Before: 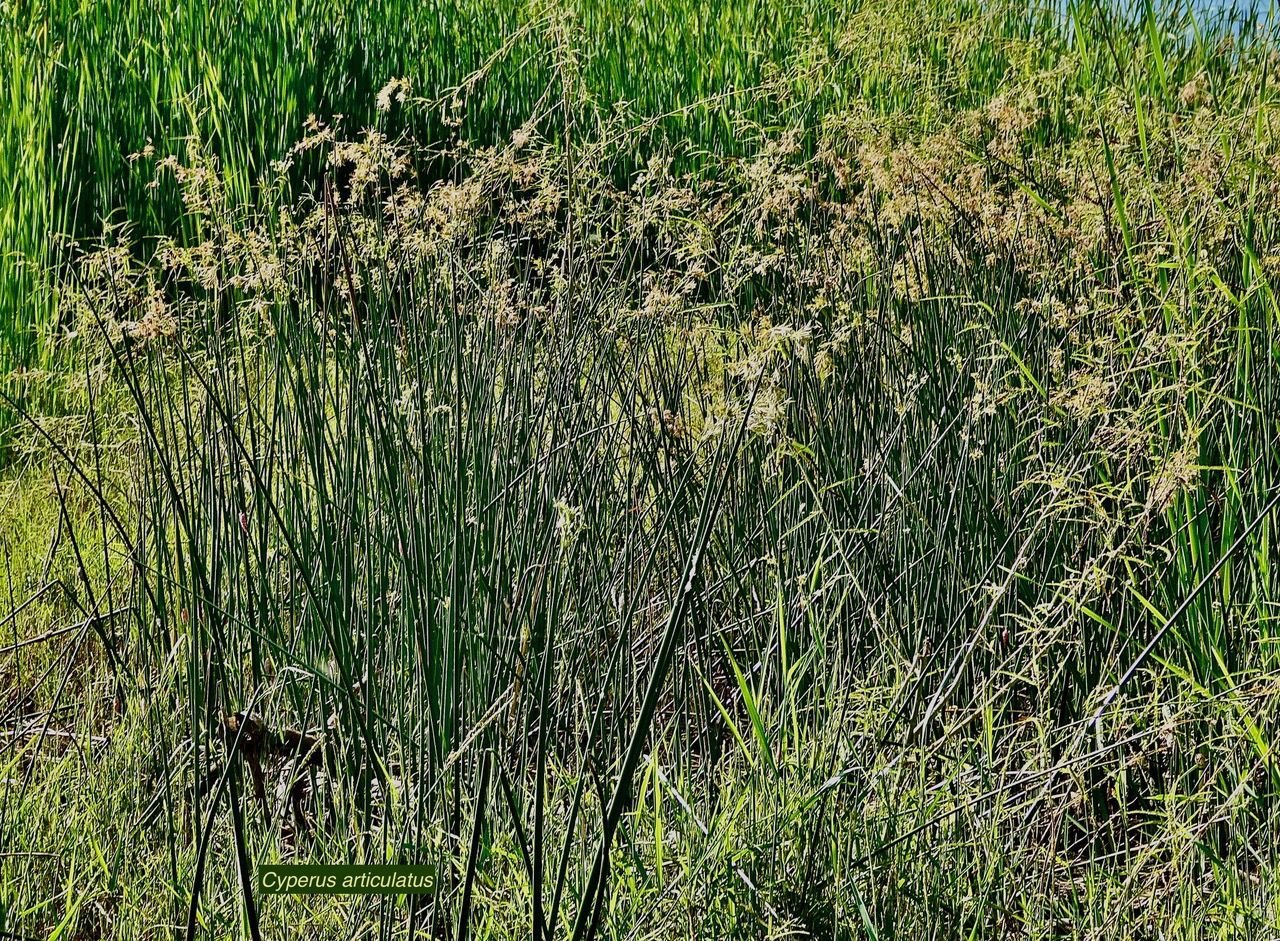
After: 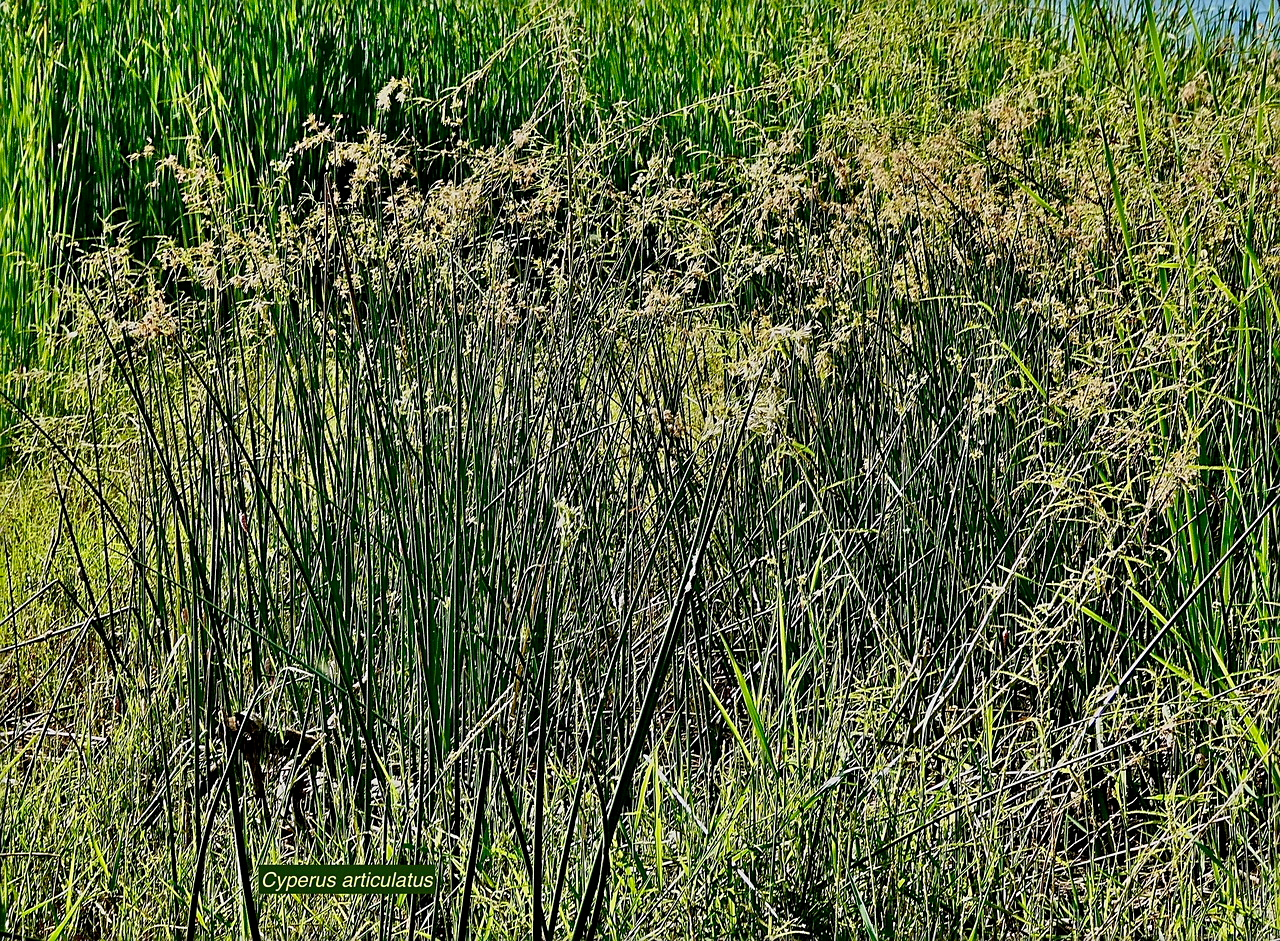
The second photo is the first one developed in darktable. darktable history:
sharpen: radius 1.901, amount 0.406, threshold 1.139
